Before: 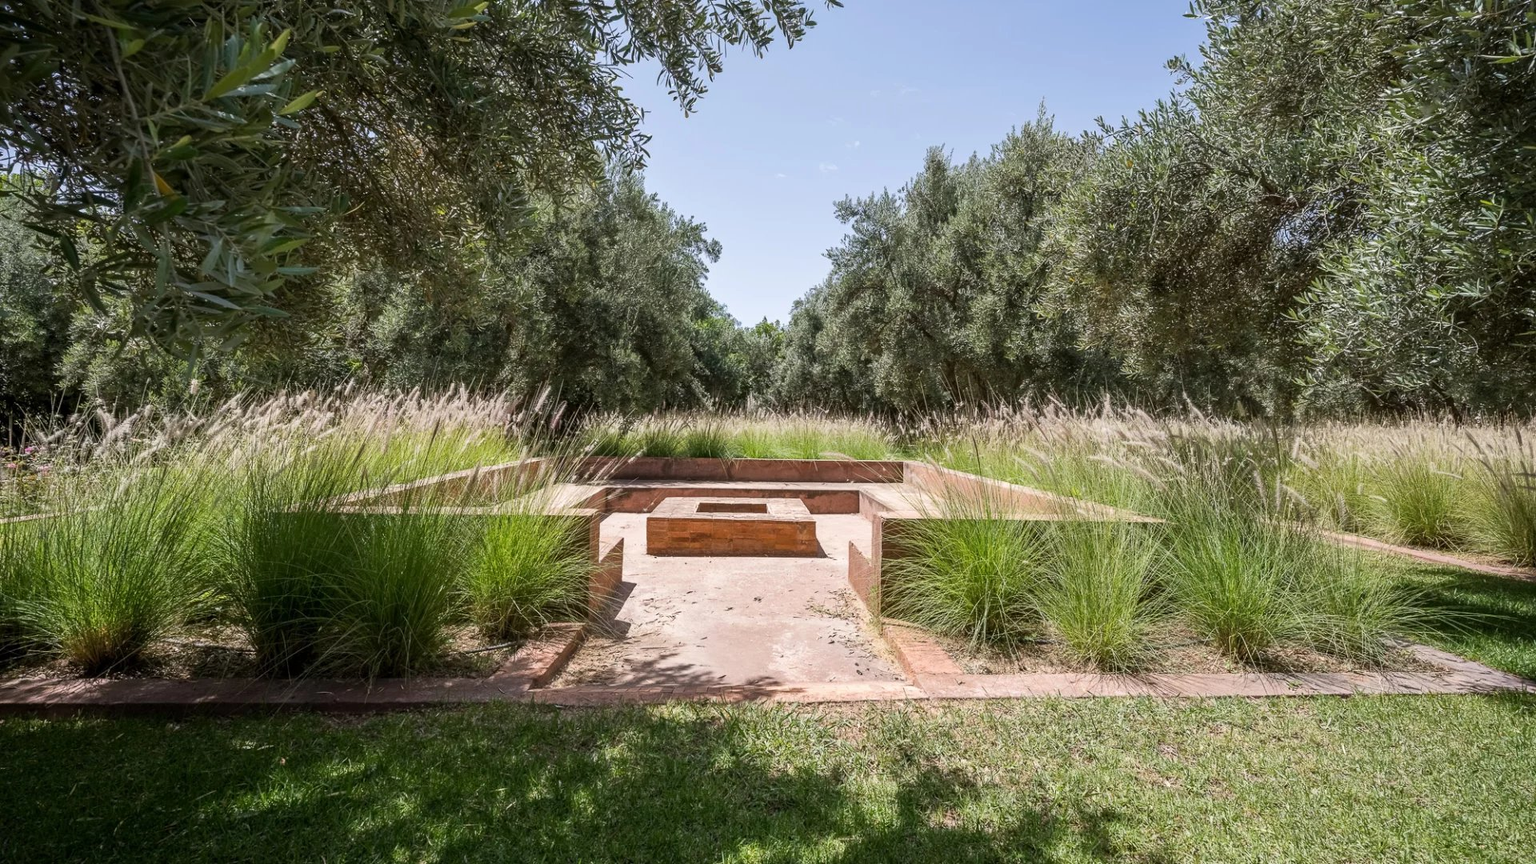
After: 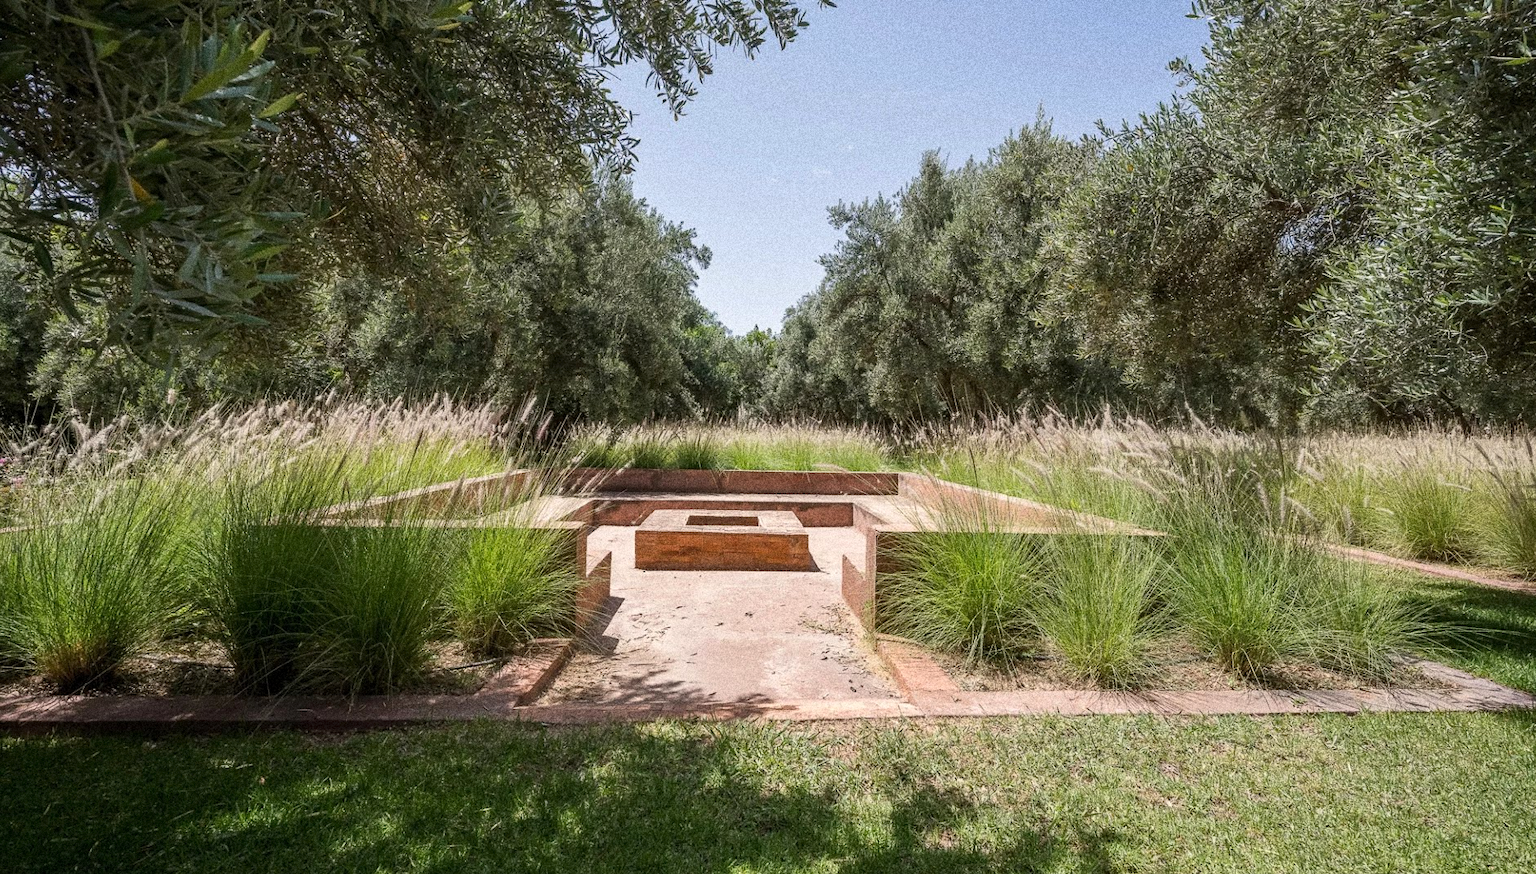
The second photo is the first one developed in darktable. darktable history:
grain: coarseness 14.49 ISO, strength 48.04%, mid-tones bias 35%
crop and rotate: left 1.774%, right 0.633%, bottom 1.28%
white balance: red 1.009, blue 0.985
